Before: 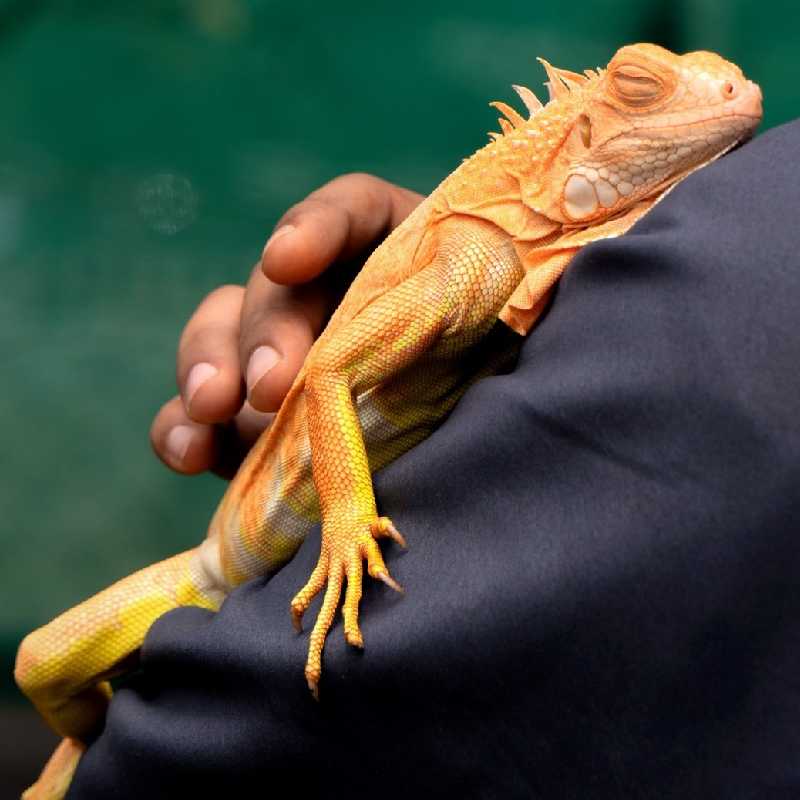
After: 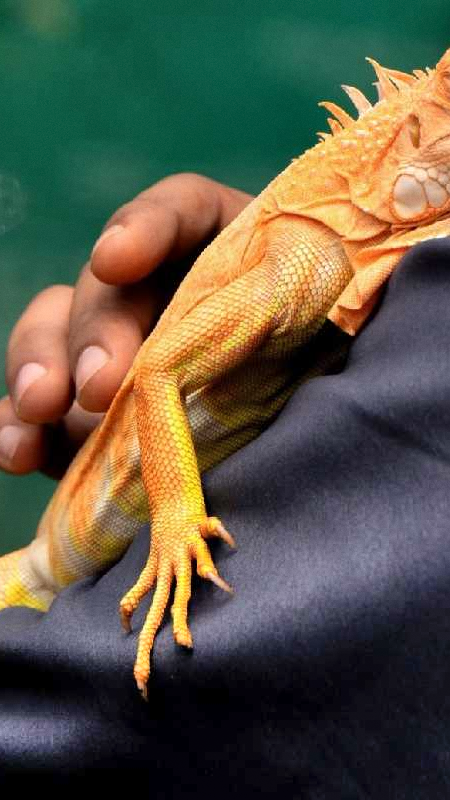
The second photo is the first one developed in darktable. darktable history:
crop: left 21.496%, right 22.254%
grain: coarseness 0.09 ISO, strength 10%
shadows and highlights: shadows 60, highlights -60.23, soften with gaussian
